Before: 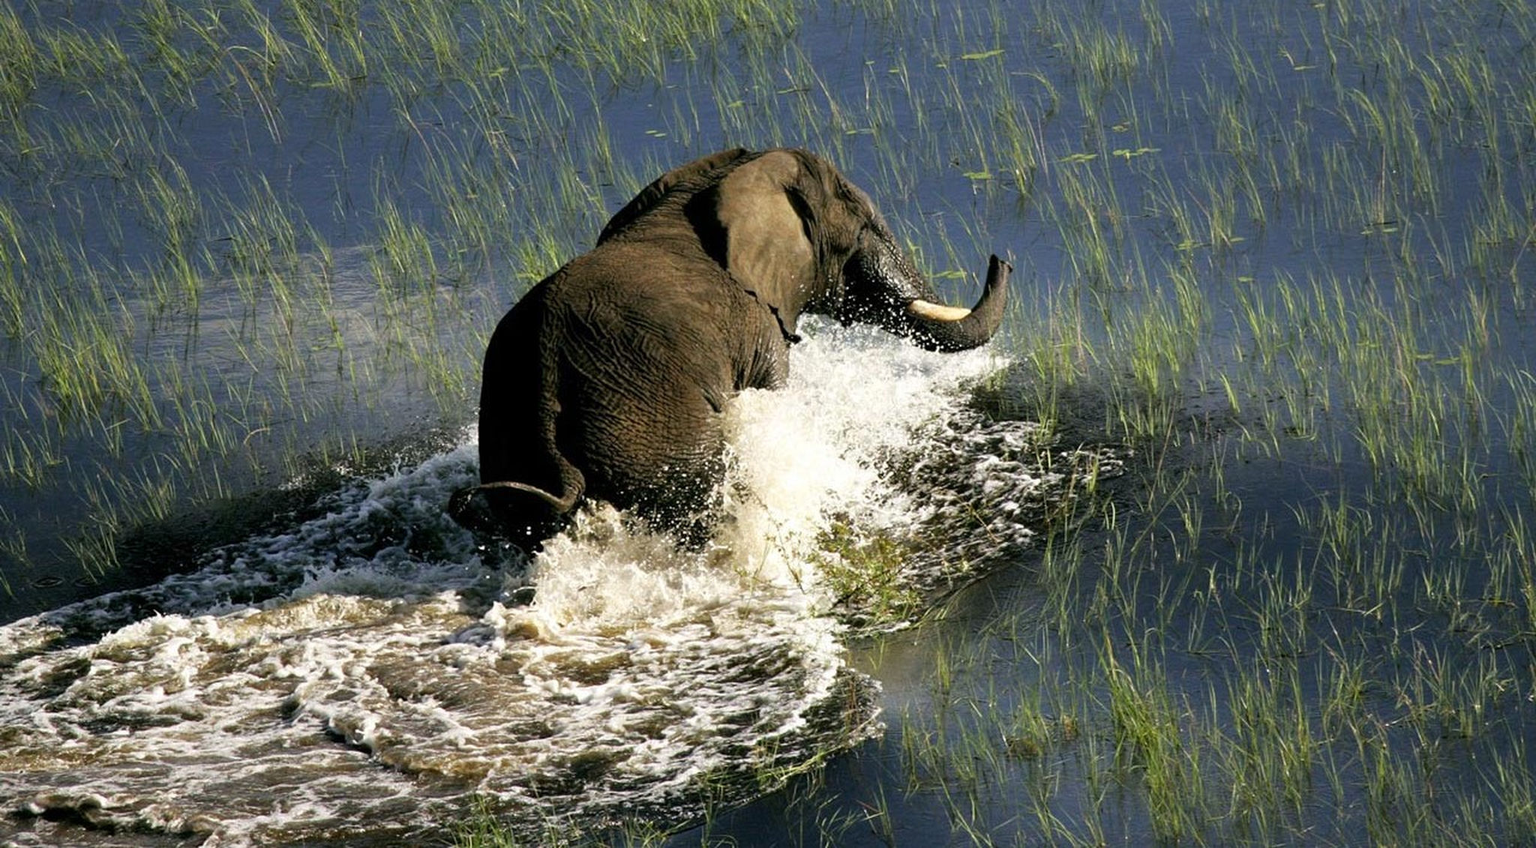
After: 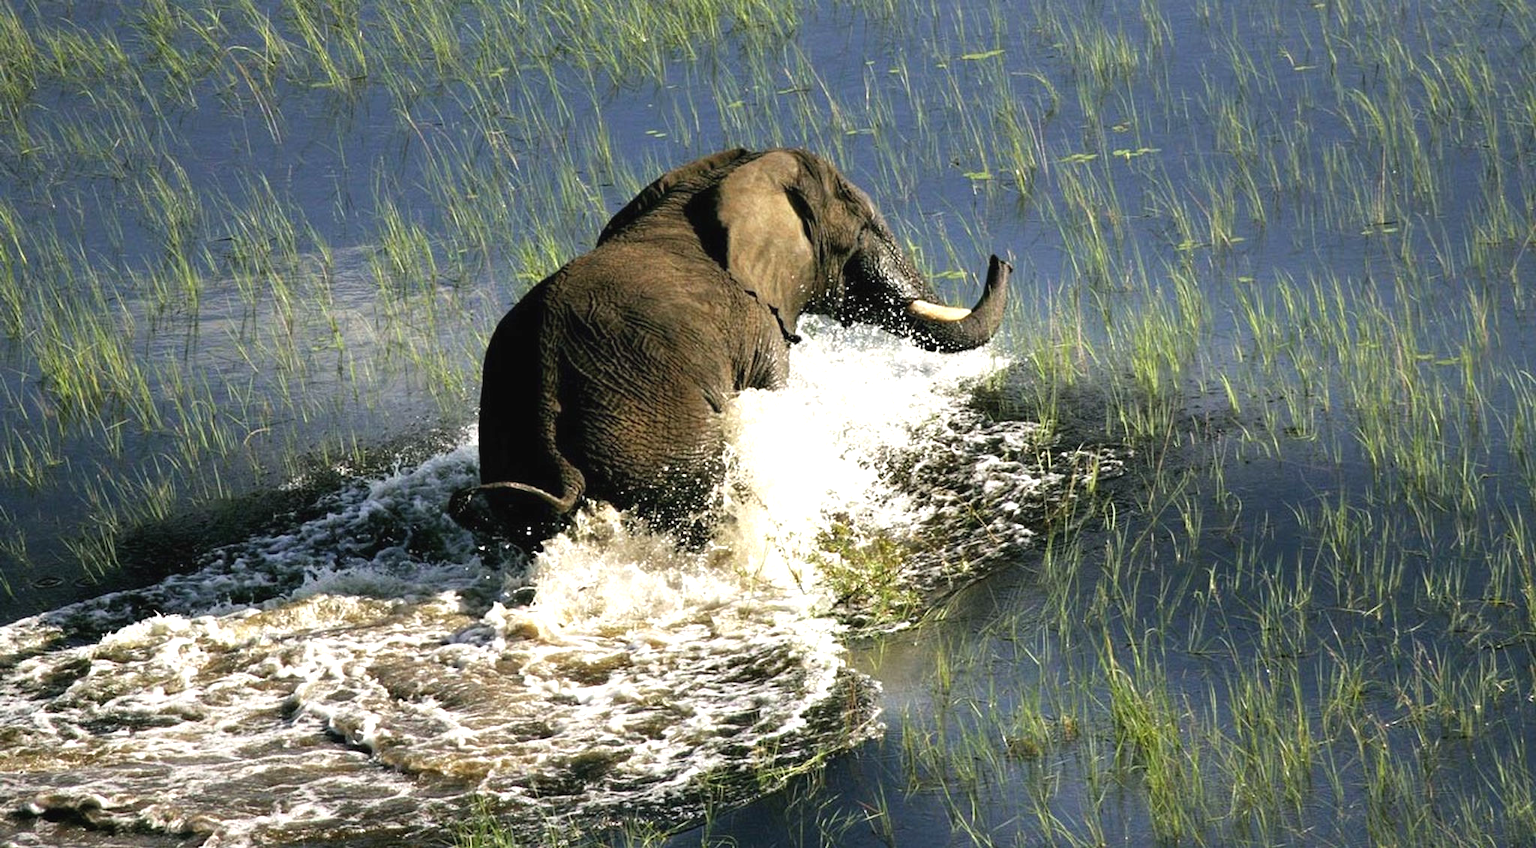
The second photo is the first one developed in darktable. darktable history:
exposure: black level correction -0.002, exposure 0.544 EV, compensate highlight preservation false
